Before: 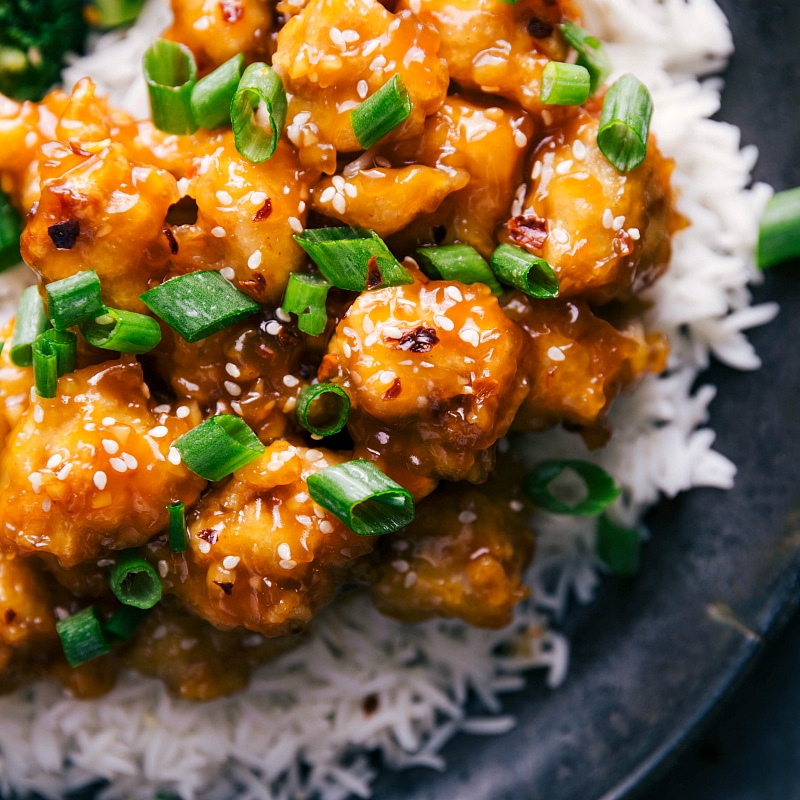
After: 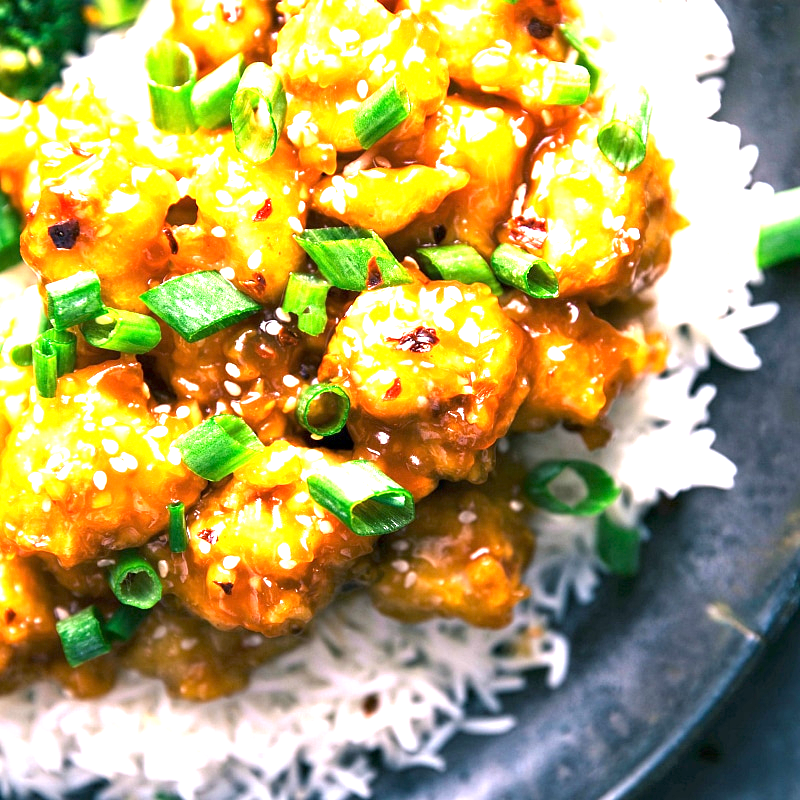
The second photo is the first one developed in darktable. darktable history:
exposure: exposure 2.001 EV, compensate highlight preservation false
